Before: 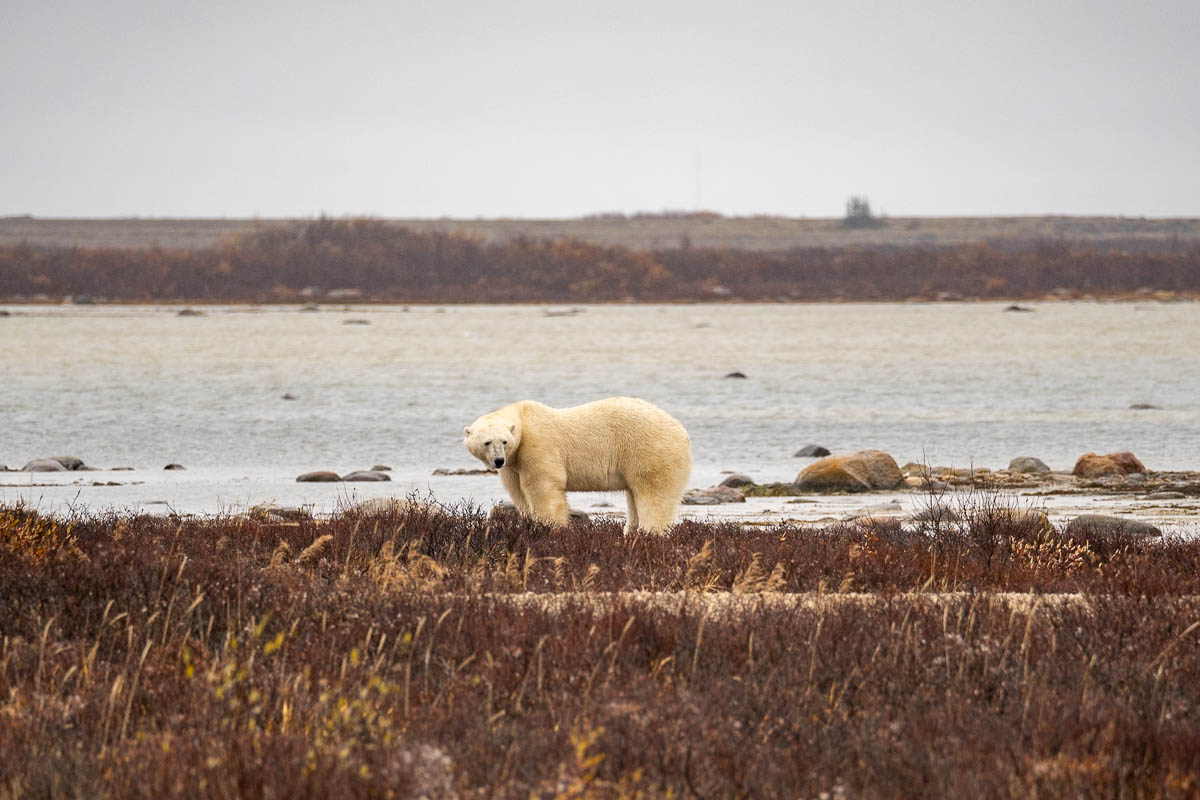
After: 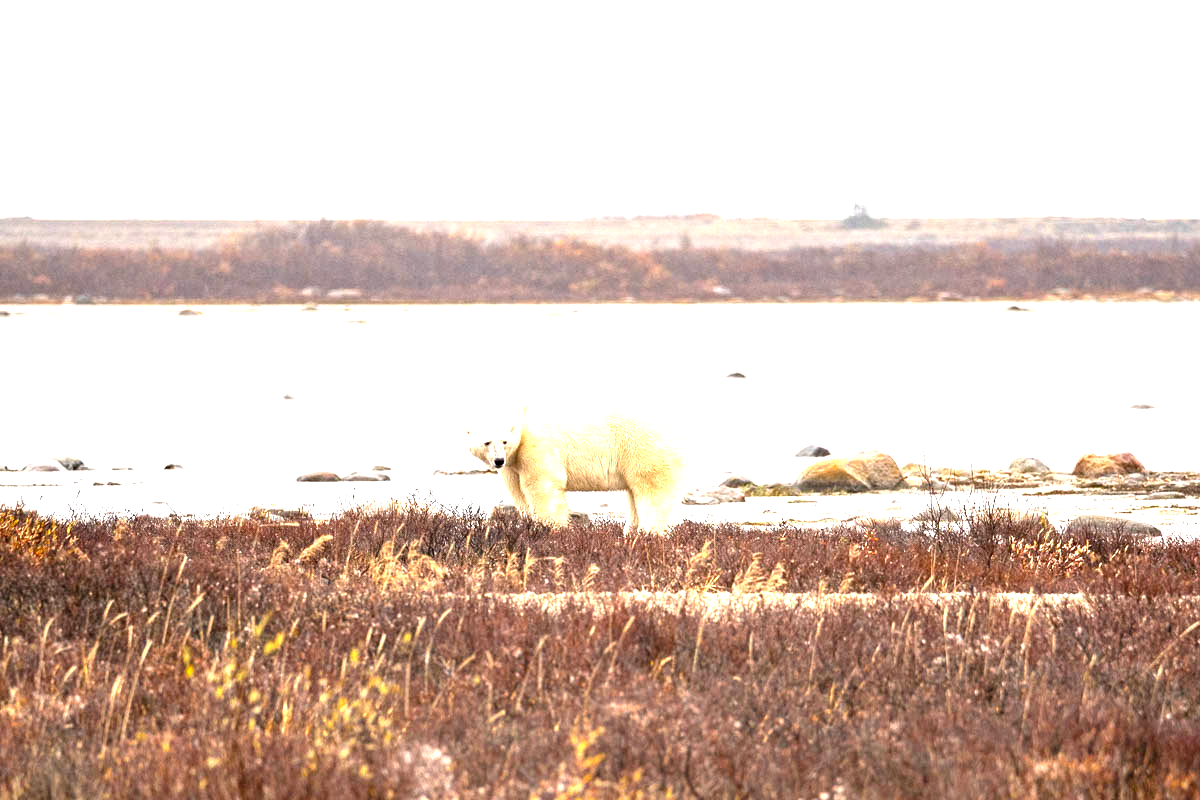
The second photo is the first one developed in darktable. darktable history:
exposure: black level correction 0.001, exposure 1.735 EV, compensate highlight preservation false
white balance: red 1, blue 1
